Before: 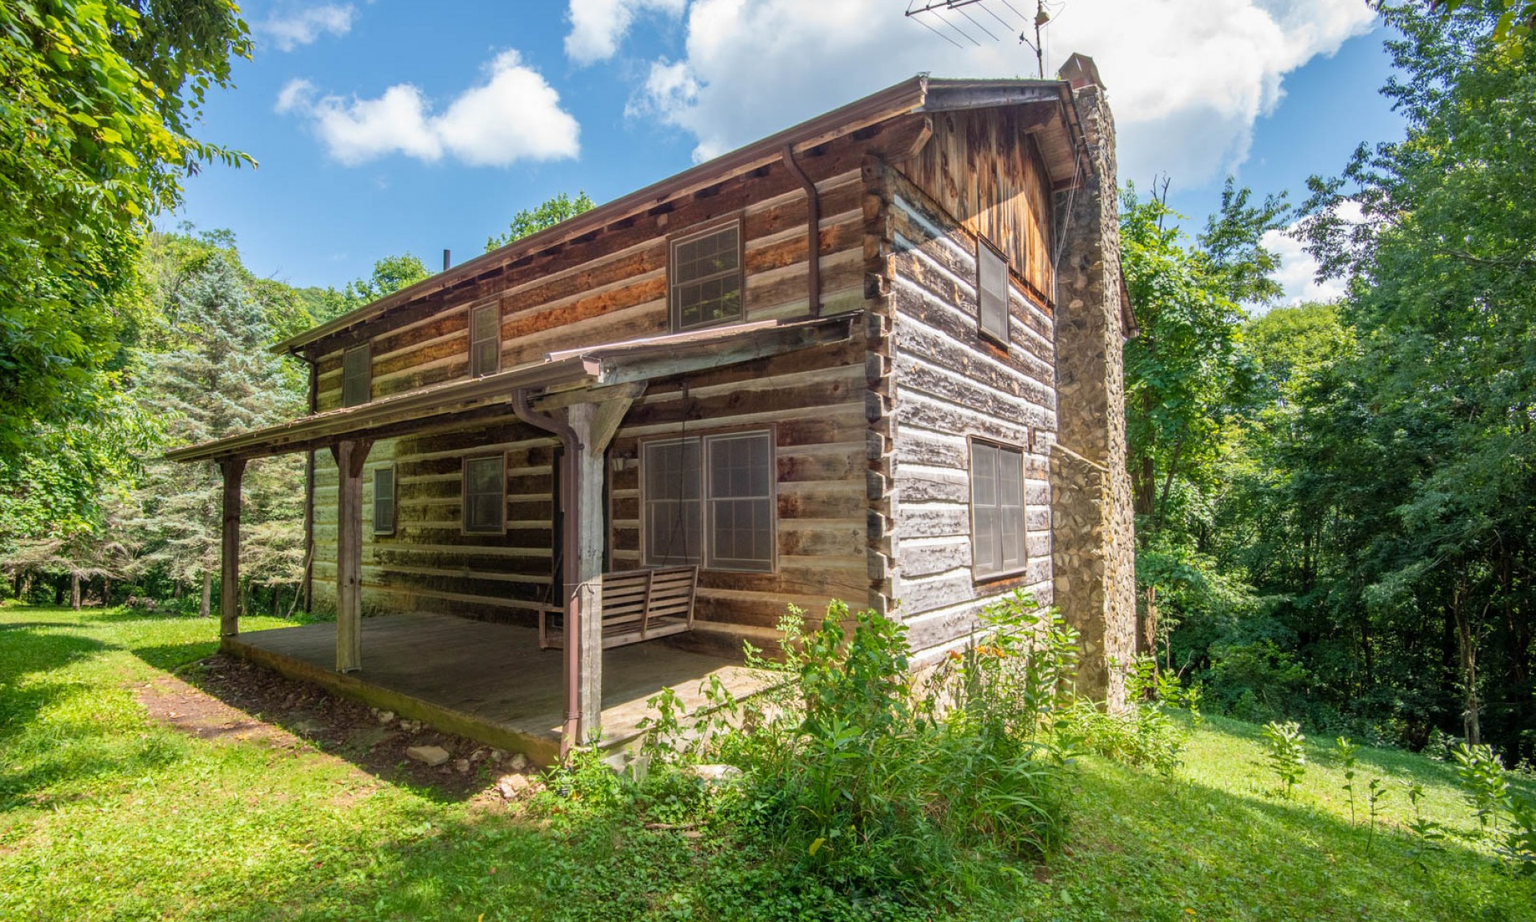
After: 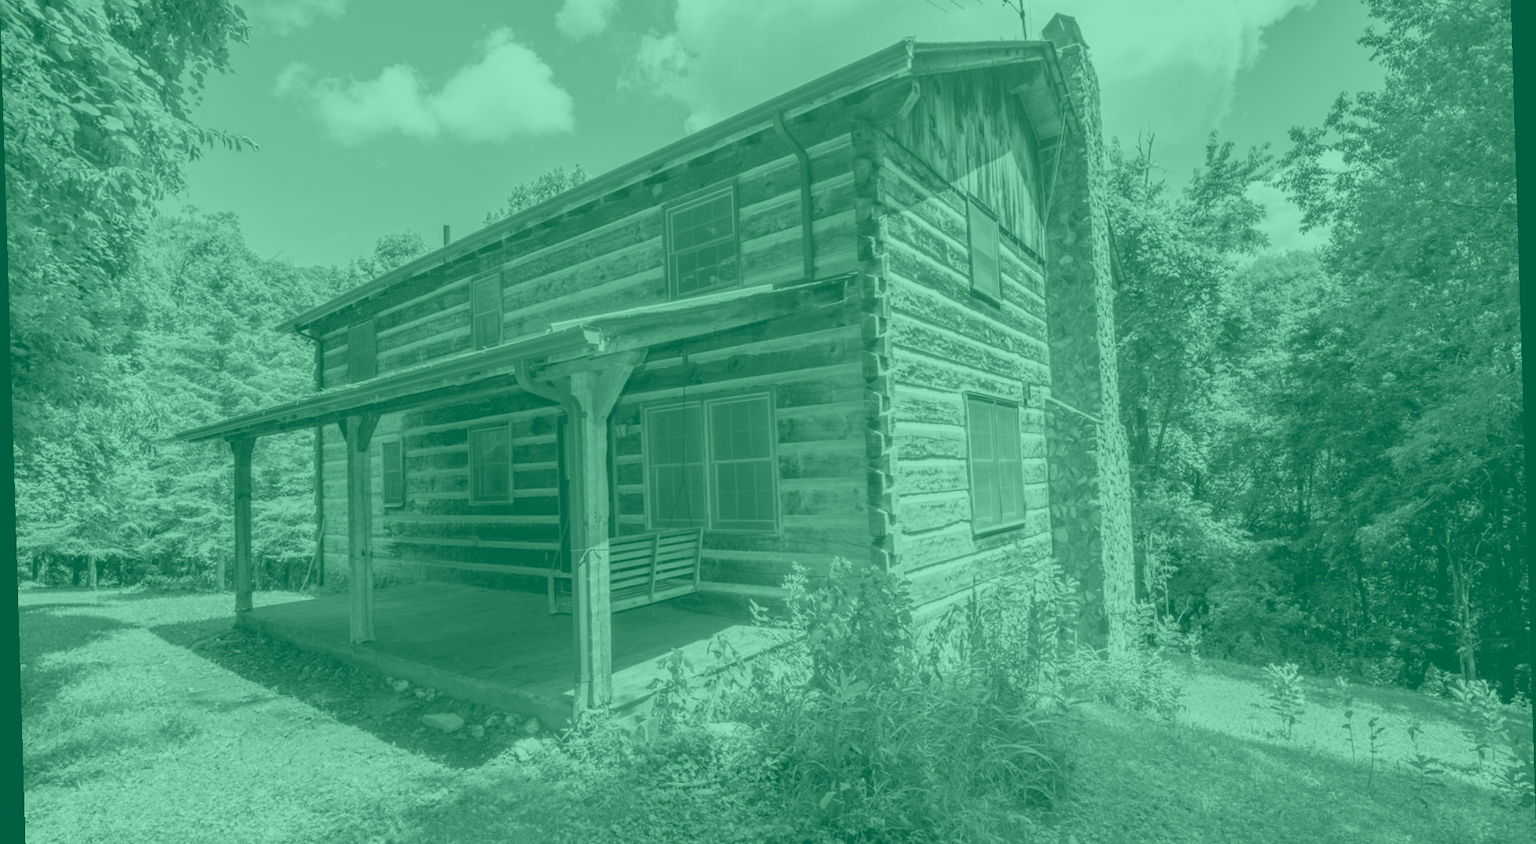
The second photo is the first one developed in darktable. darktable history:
crop and rotate: top 5.609%, bottom 5.609%
white balance: red 0.871, blue 1.249
rotate and perspective: rotation -1.75°, automatic cropping off
colorize: hue 147.6°, saturation 65%, lightness 21.64%
